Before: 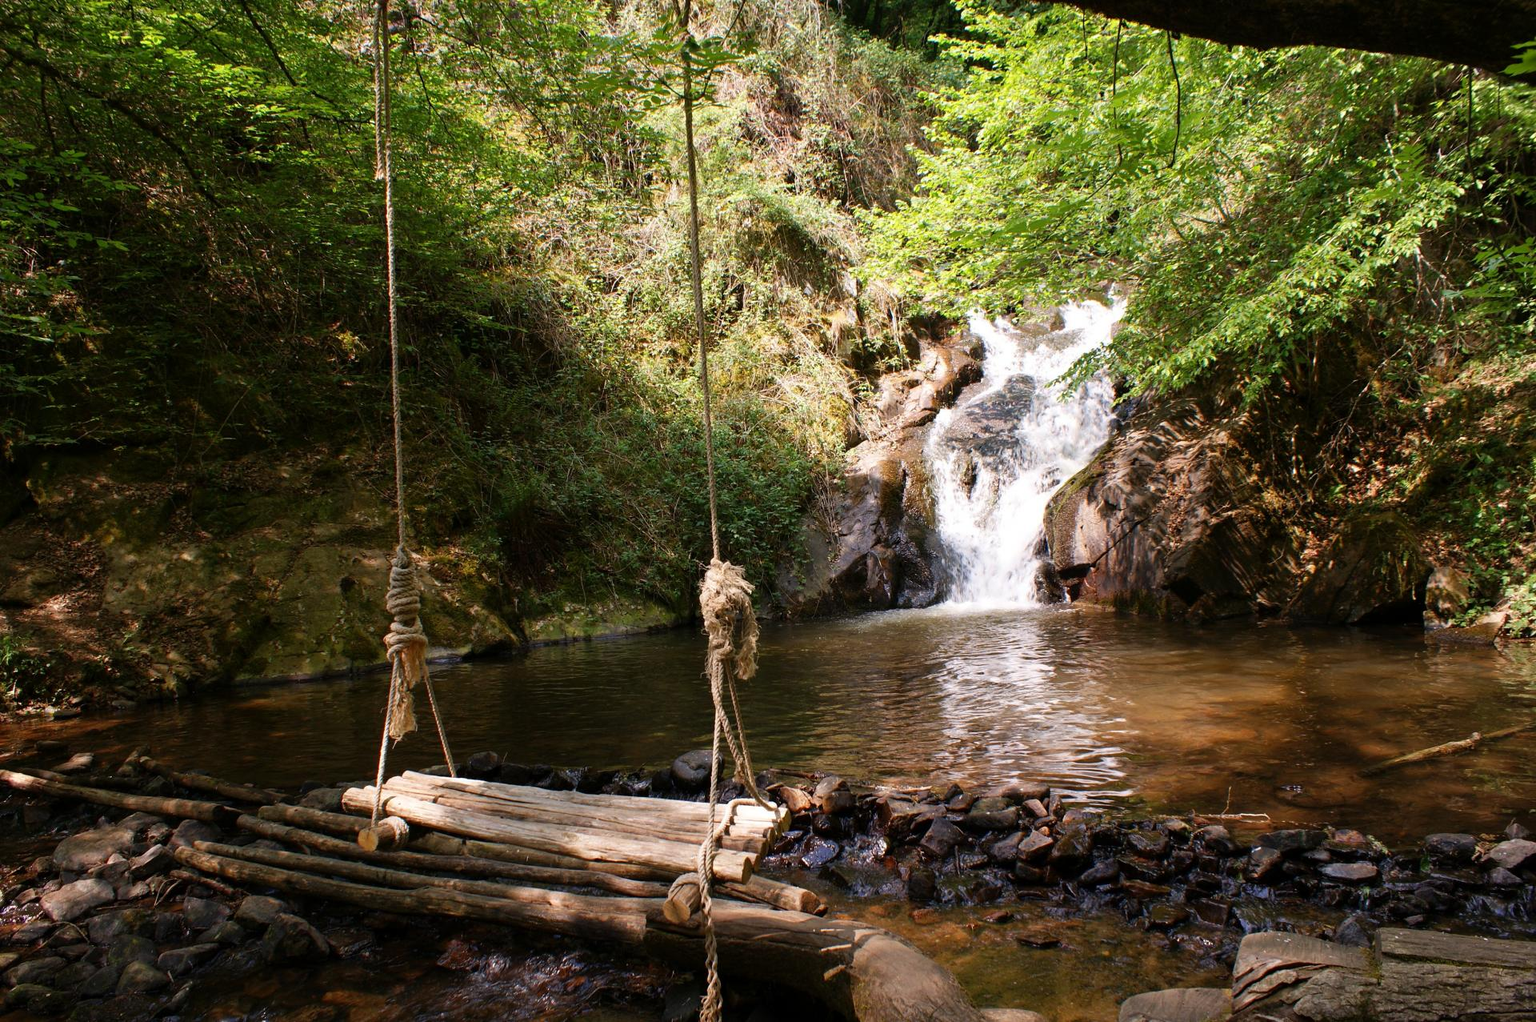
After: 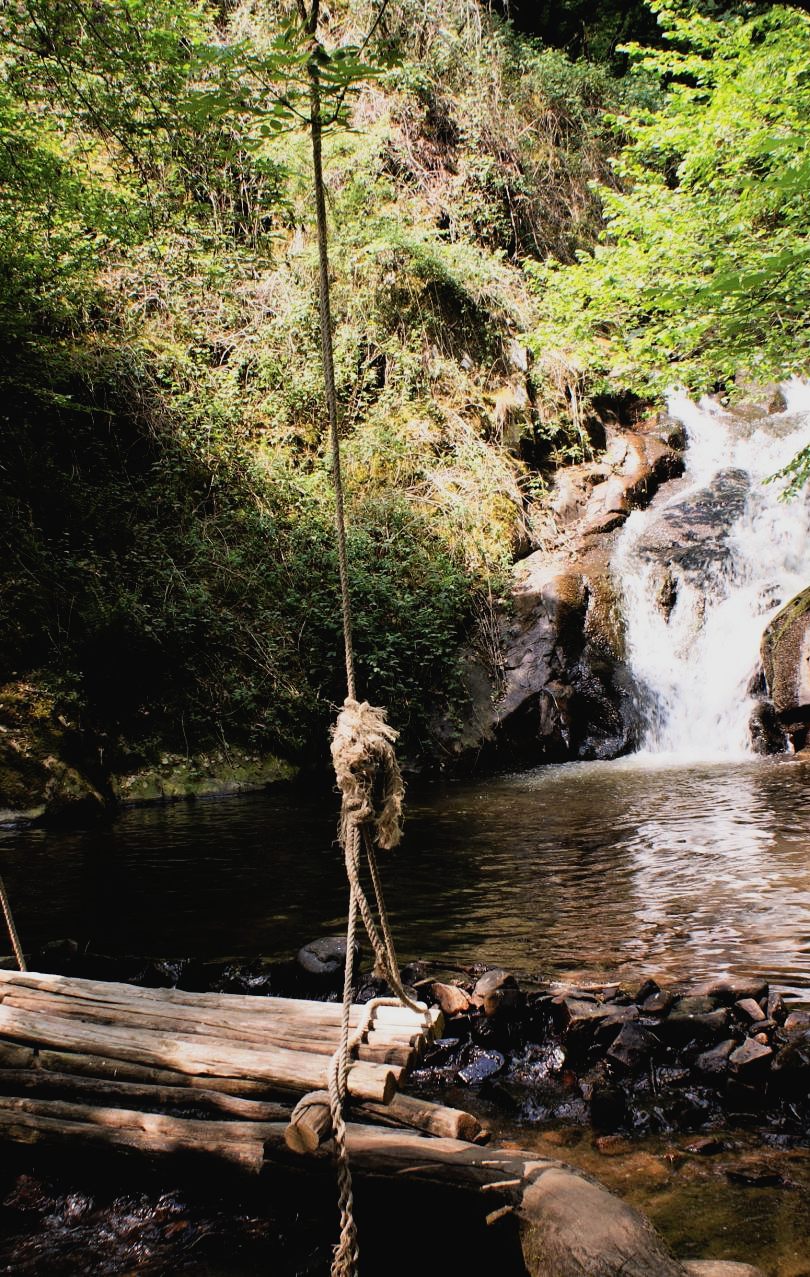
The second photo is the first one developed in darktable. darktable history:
filmic rgb: black relative exposure -5.05 EV, white relative exposure 3.97 EV, threshold 5.94 EV, hardness 2.89, contrast 1.3, highlights saturation mix -30.72%, enable highlight reconstruction true
tone curve: curves: ch0 [(0, 0.024) (0.119, 0.146) (0.474, 0.464) (0.718, 0.721) (0.817, 0.839) (1, 0.998)]; ch1 [(0, 0) (0.377, 0.416) (0.439, 0.451) (0.477, 0.477) (0.501, 0.497) (0.538, 0.544) (0.58, 0.602) (0.664, 0.676) (0.783, 0.804) (1, 1)]; ch2 [(0, 0) (0.38, 0.405) (0.463, 0.456) (0.498, 0.497) (0.524, 0.535) (0.578, 0.576) (0.648, 0.665) (1, 1)], preserve colors none
crop: left 28.379%, right 29.415%
